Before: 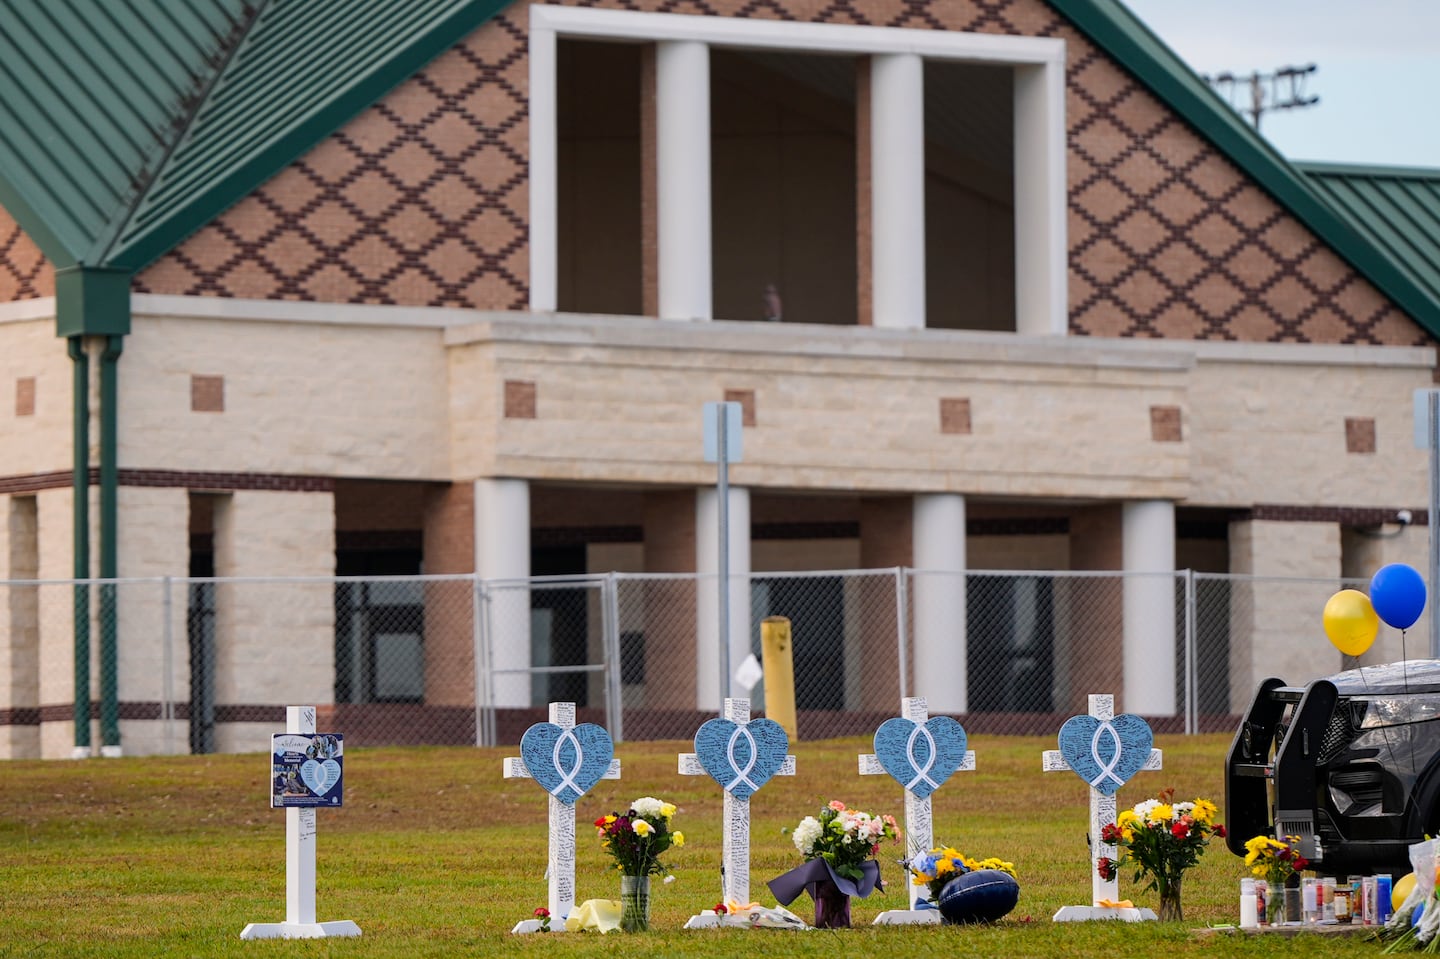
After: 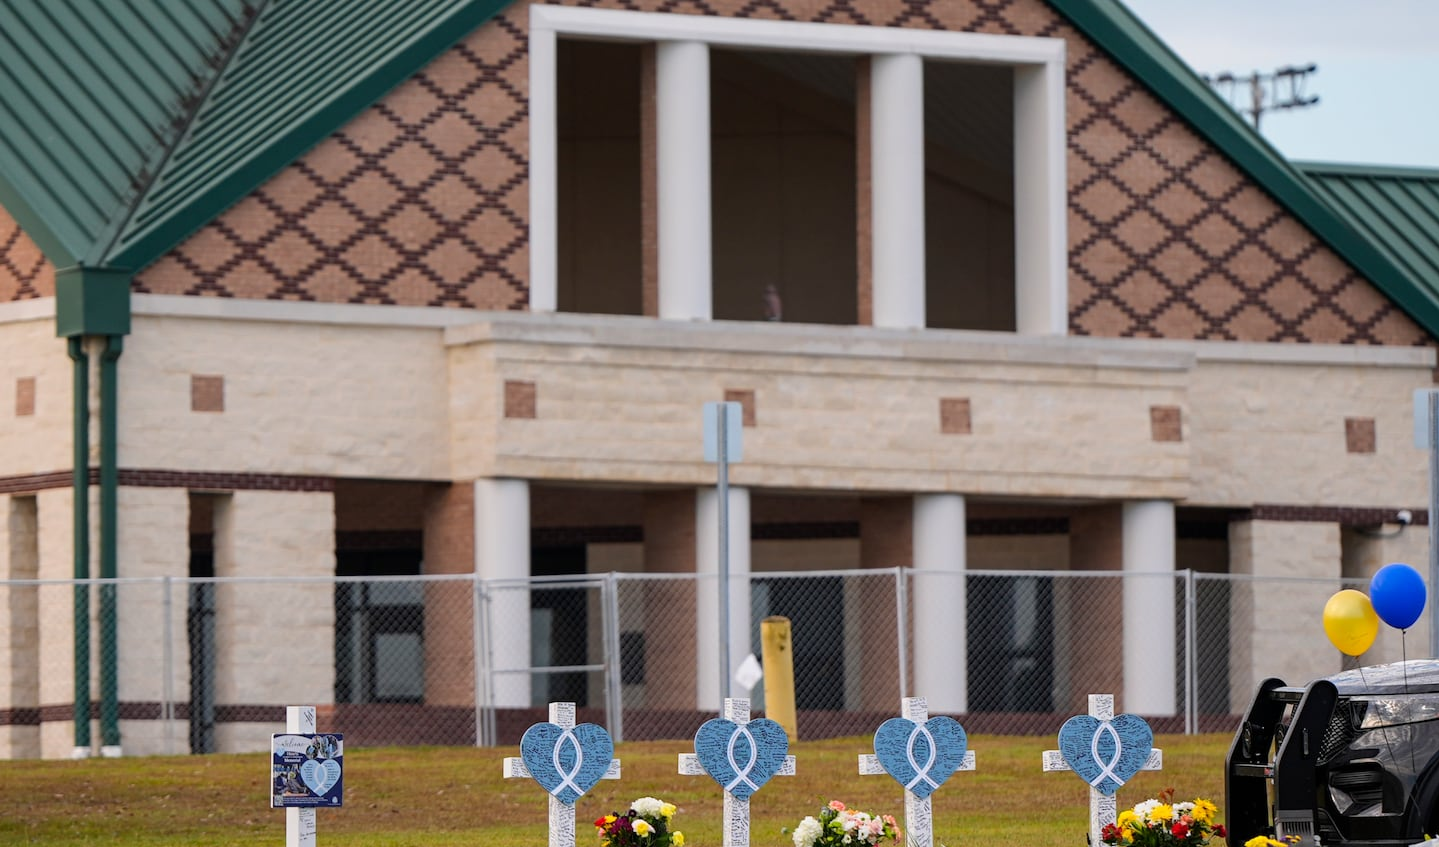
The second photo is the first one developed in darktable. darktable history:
crop and rotate: top 0%, bottom 11.577%
